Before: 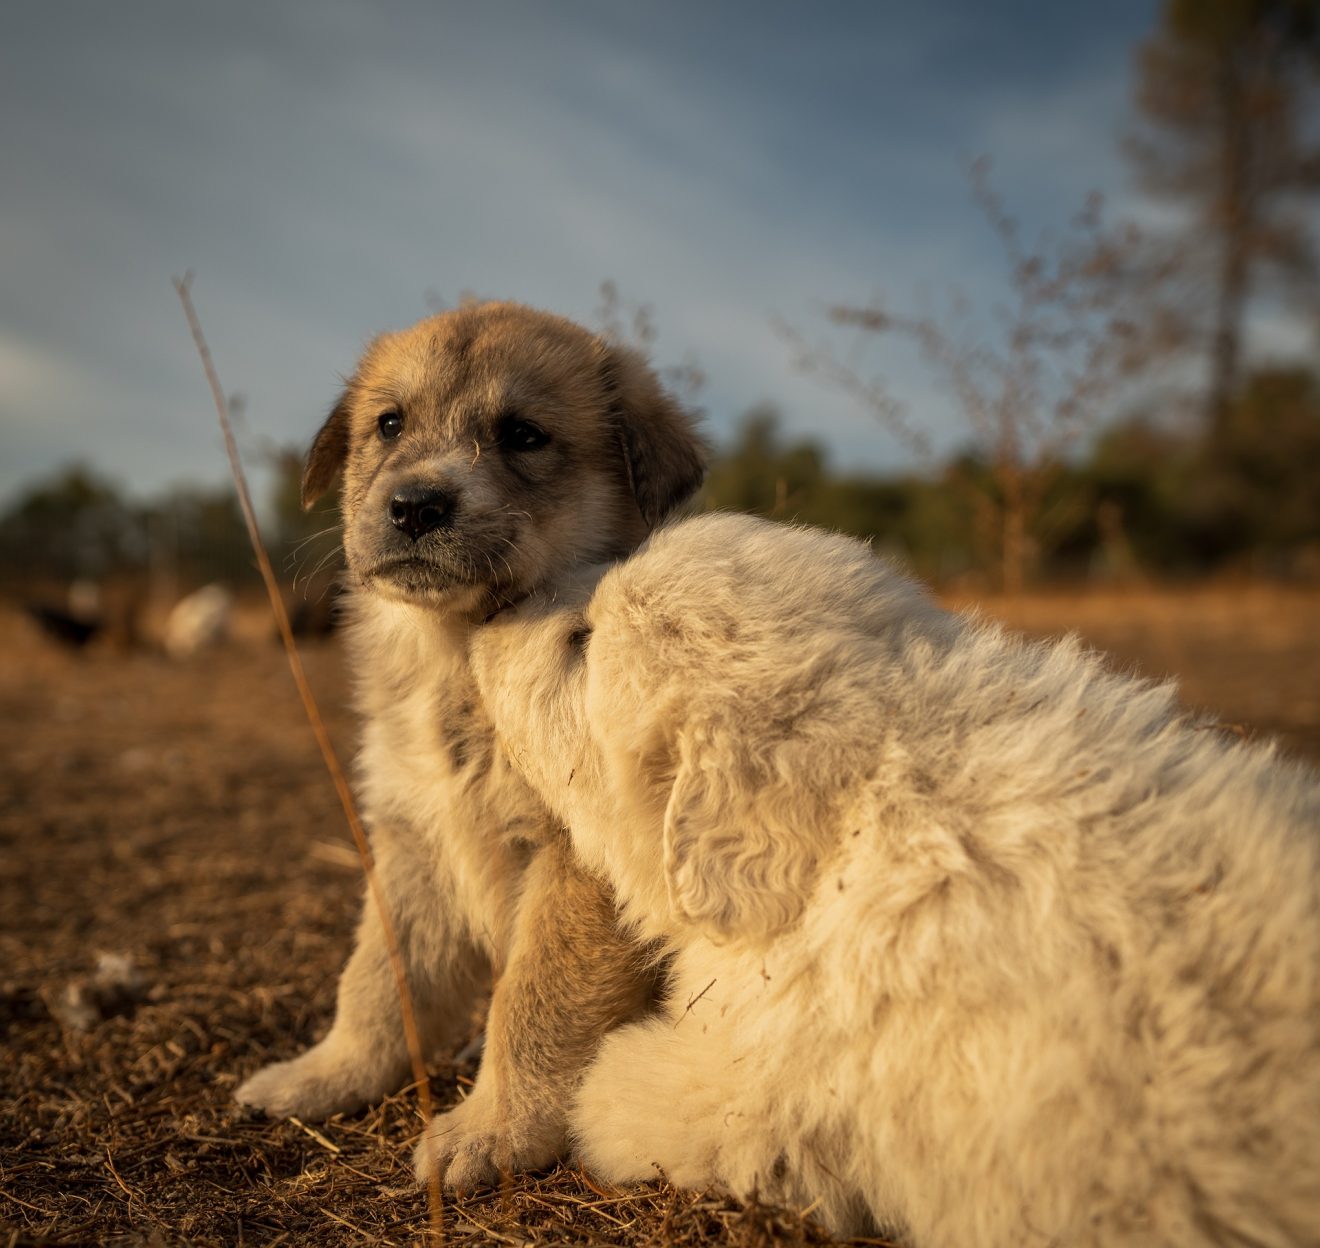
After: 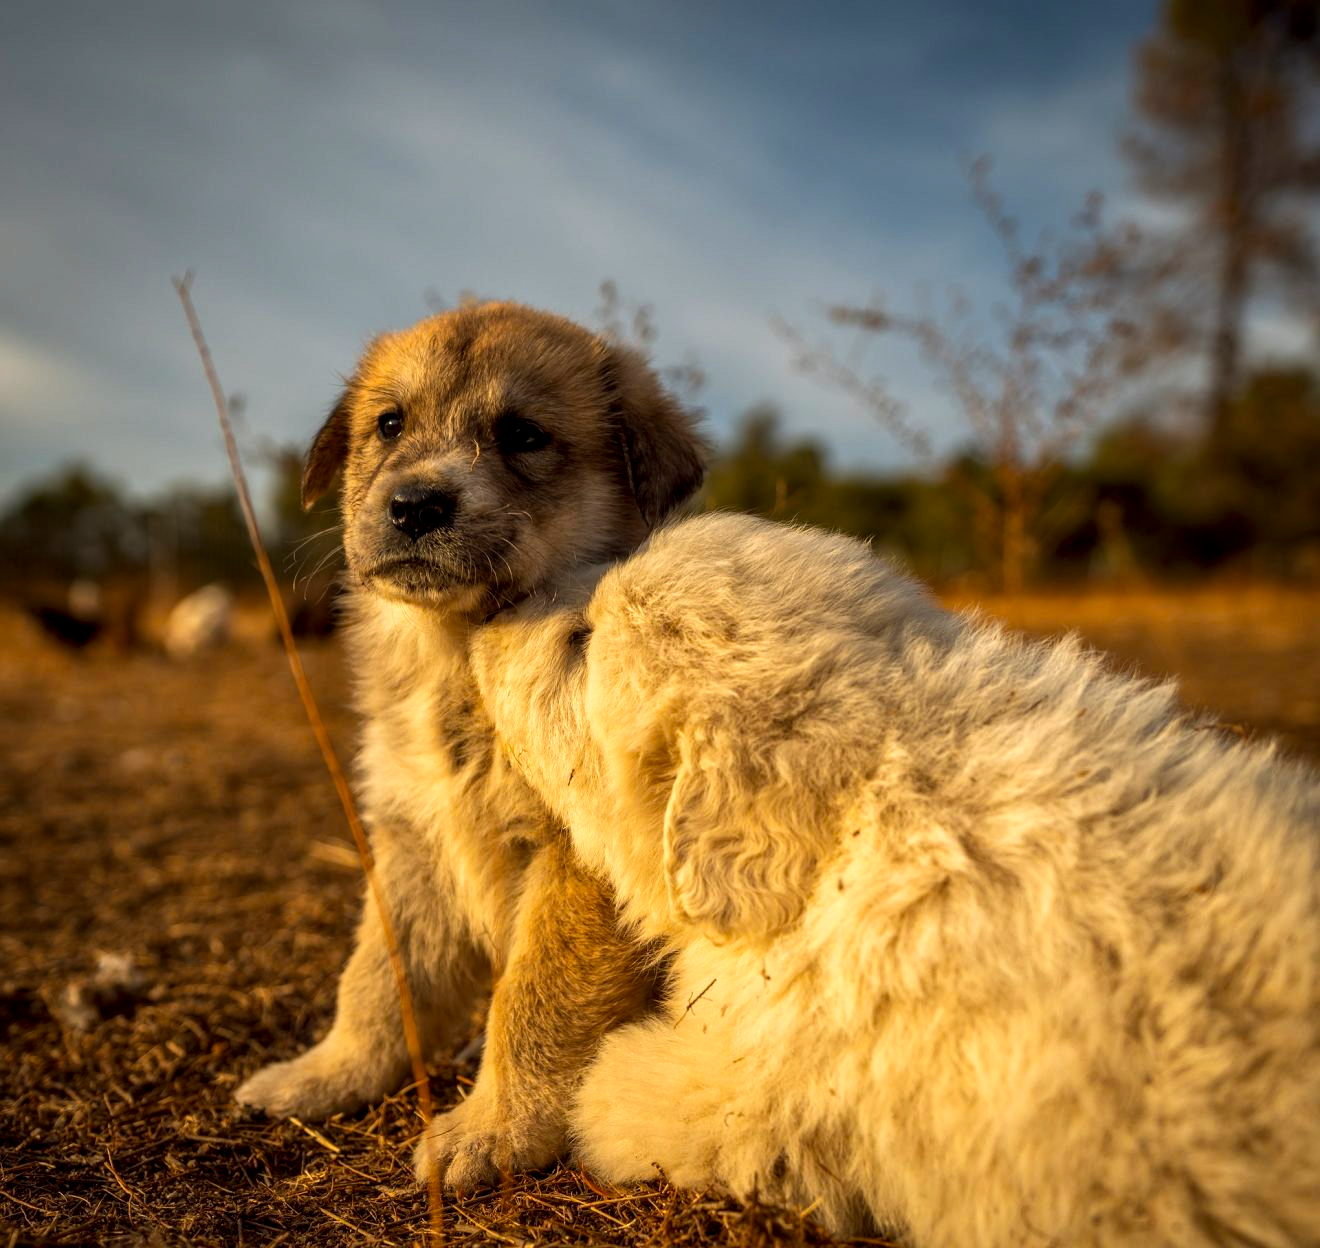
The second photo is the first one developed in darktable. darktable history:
local contrast: detail 130%
color balance: lift [1, 1.001, 0.999, 1.001], gamma [1, 1.004, 1.007, 0.993], gain [1, 0.991, 0.987, 1.013], contrast 7.5%, contrast fulcrum 10%, output saturation 115%
contrast brightness saturation: saturation 0.1
